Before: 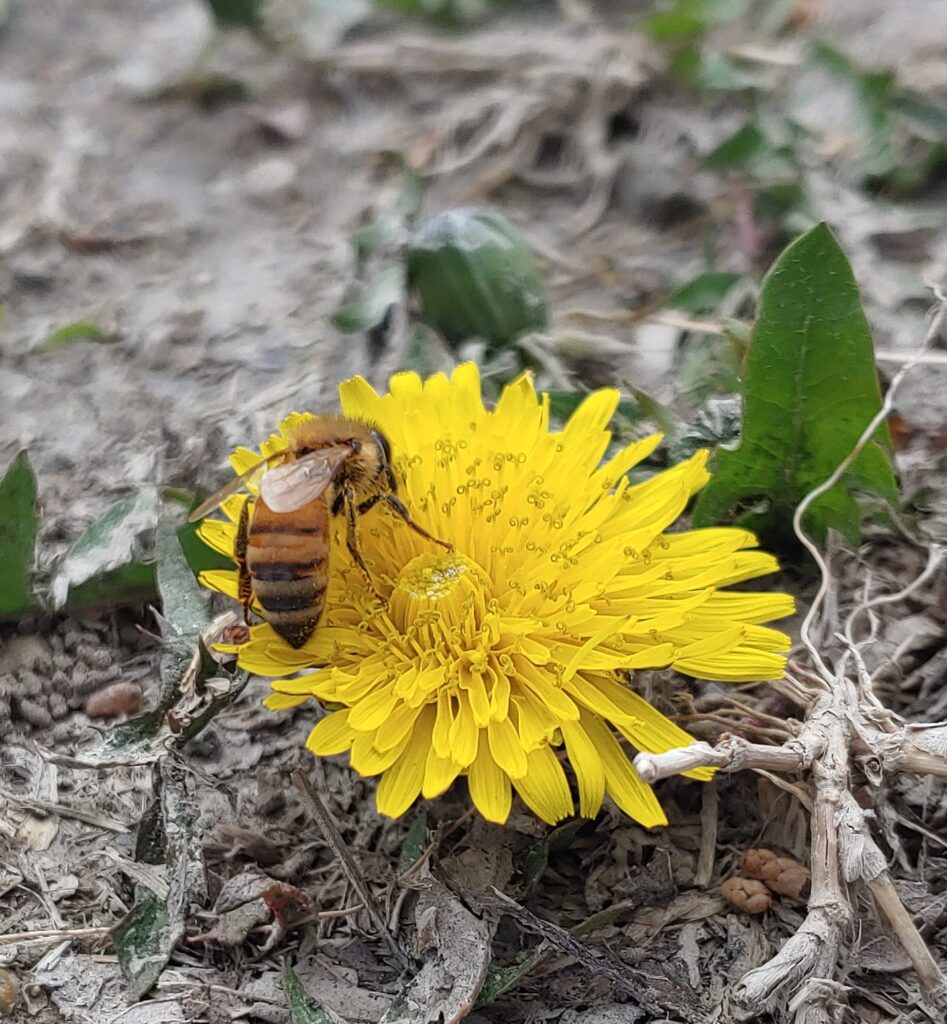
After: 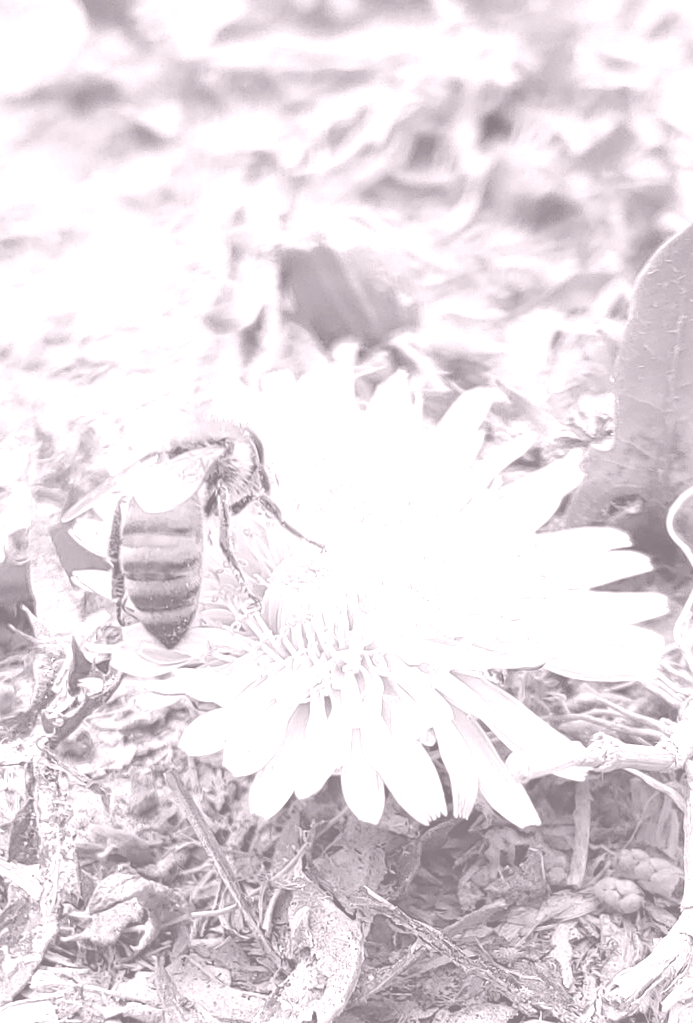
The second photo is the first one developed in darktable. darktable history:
crop: left 13.443%, right 13.31%
colorize: hue 25.2°, saturation 83%, source mix 82%, lightness 79%, version 1
